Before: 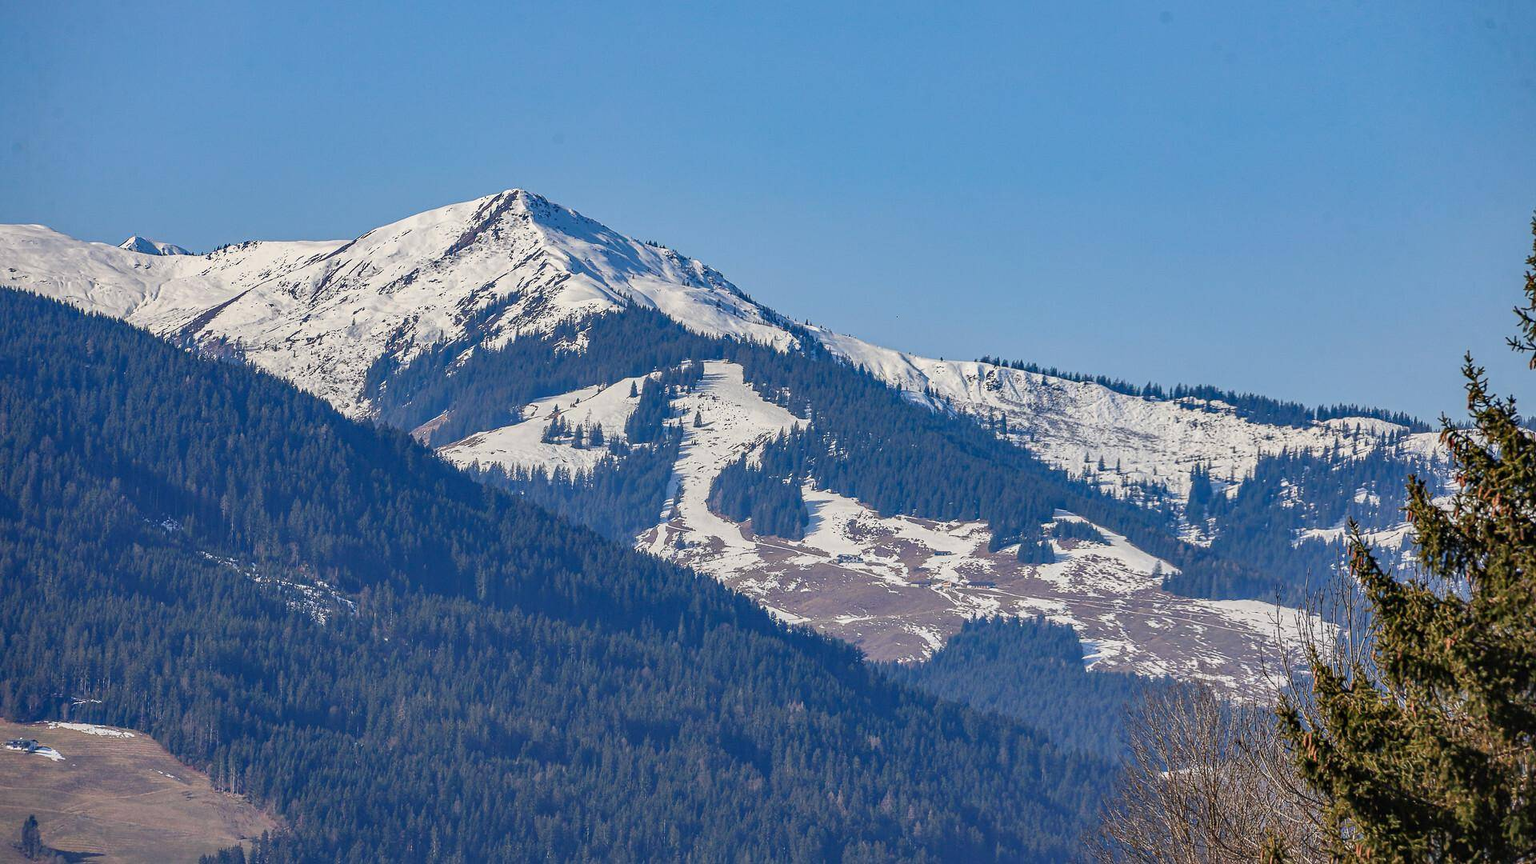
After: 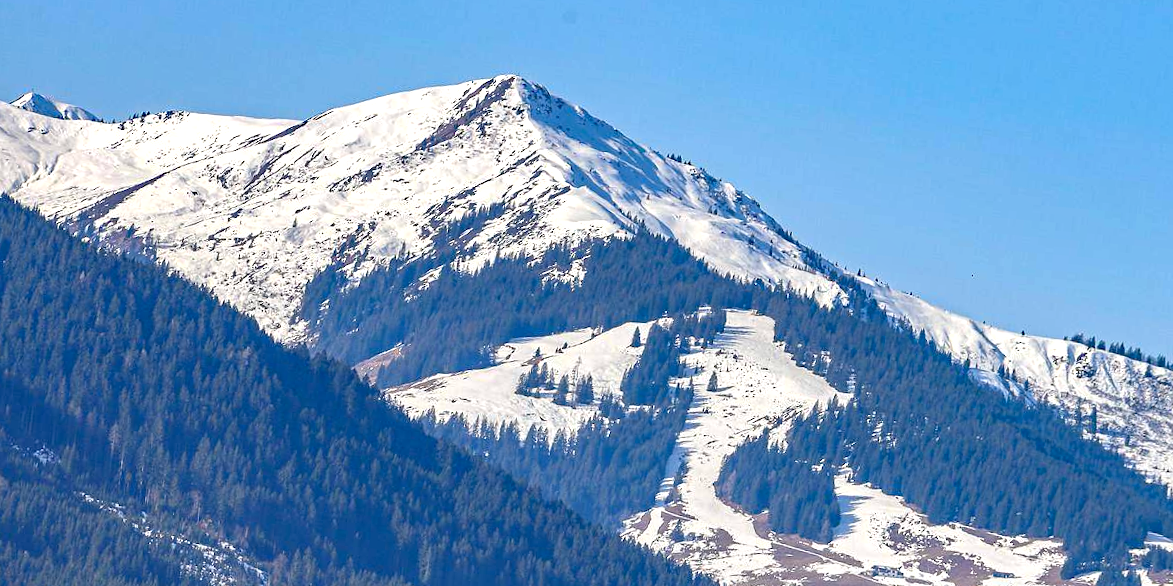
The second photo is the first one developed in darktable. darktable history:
haze removal: compatibility mode true, adaptive false
crop and rotate: angle -4.99°, left 2.122%, top 6.945%, right 27.566%, bottom 30.519%
levels: mode automatic
exposure: exposure 0.6 EV, compensate highlight preservation false
